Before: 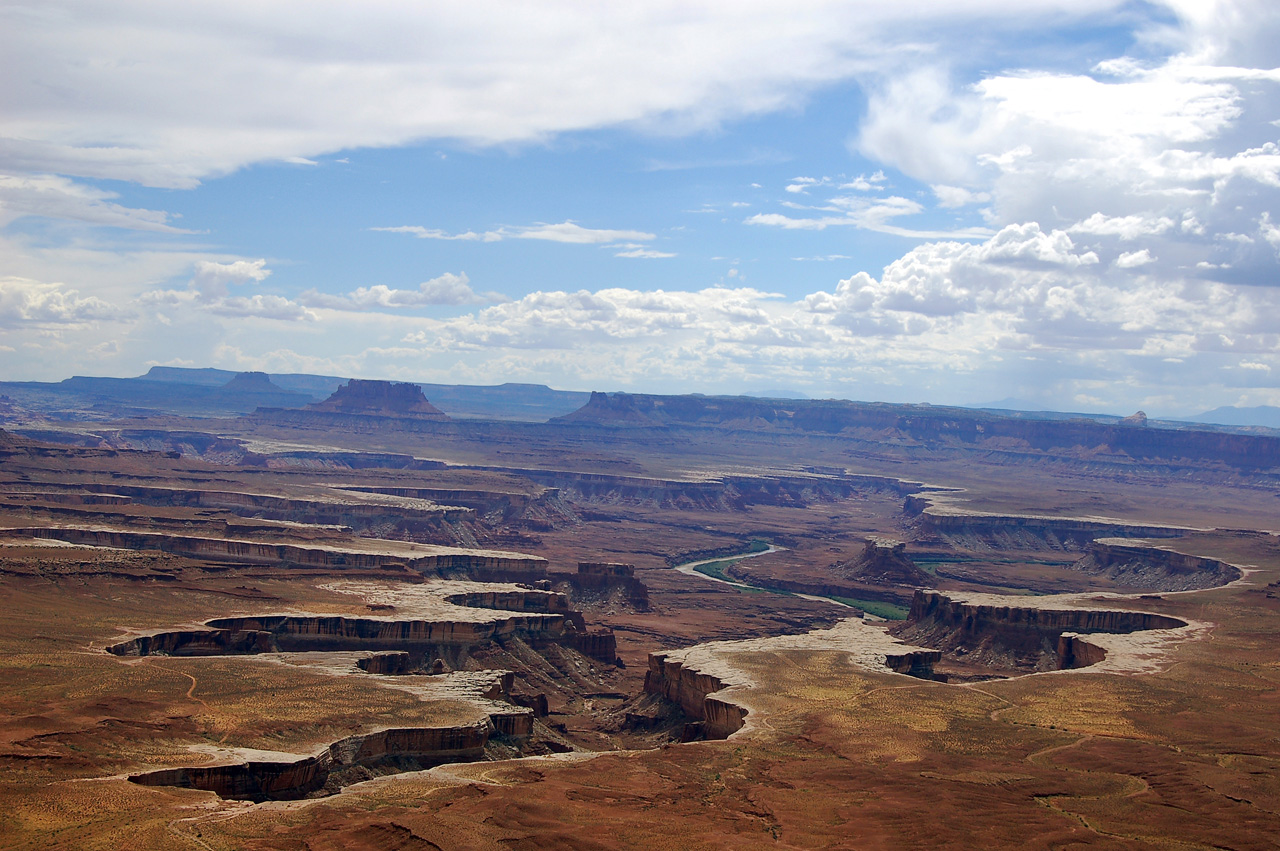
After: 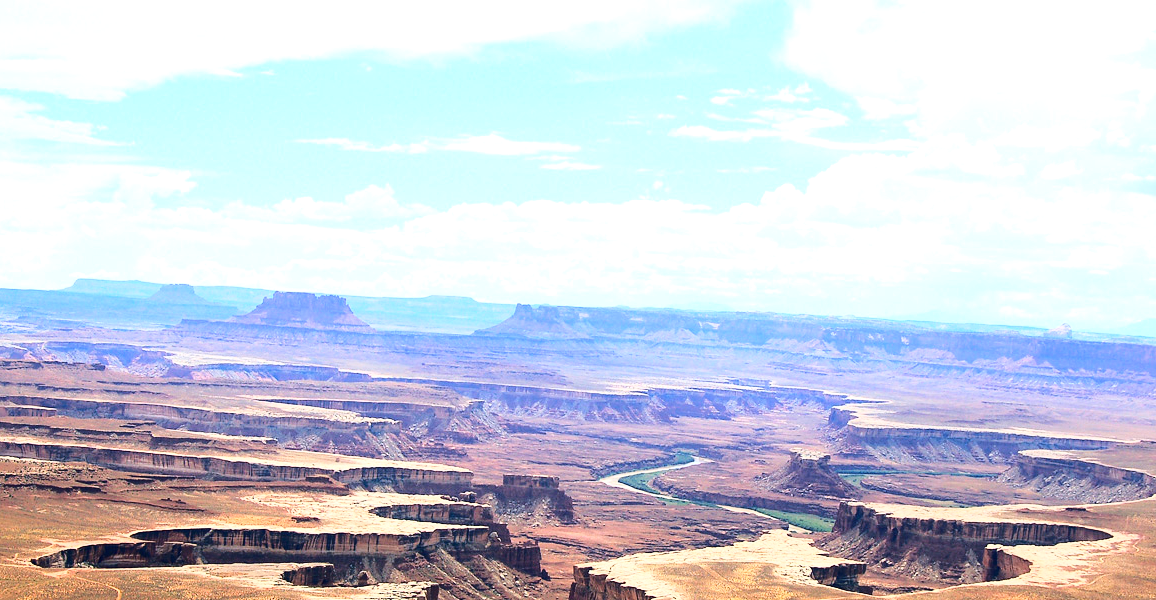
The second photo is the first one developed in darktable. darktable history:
crop: left 5.871%, top 10.412%, right 3.801%, bottom 19.07%
base curve: curves: ch0 [(0, 0) (0.028, 0.03) (0.121, 0.232) (0.46, 0.748) (0.859, 0.968) (1, 1)]
exposure: black level correction 0, exposure 1.2 EV, compensate exposure bias true, compensate highlight preservation false
